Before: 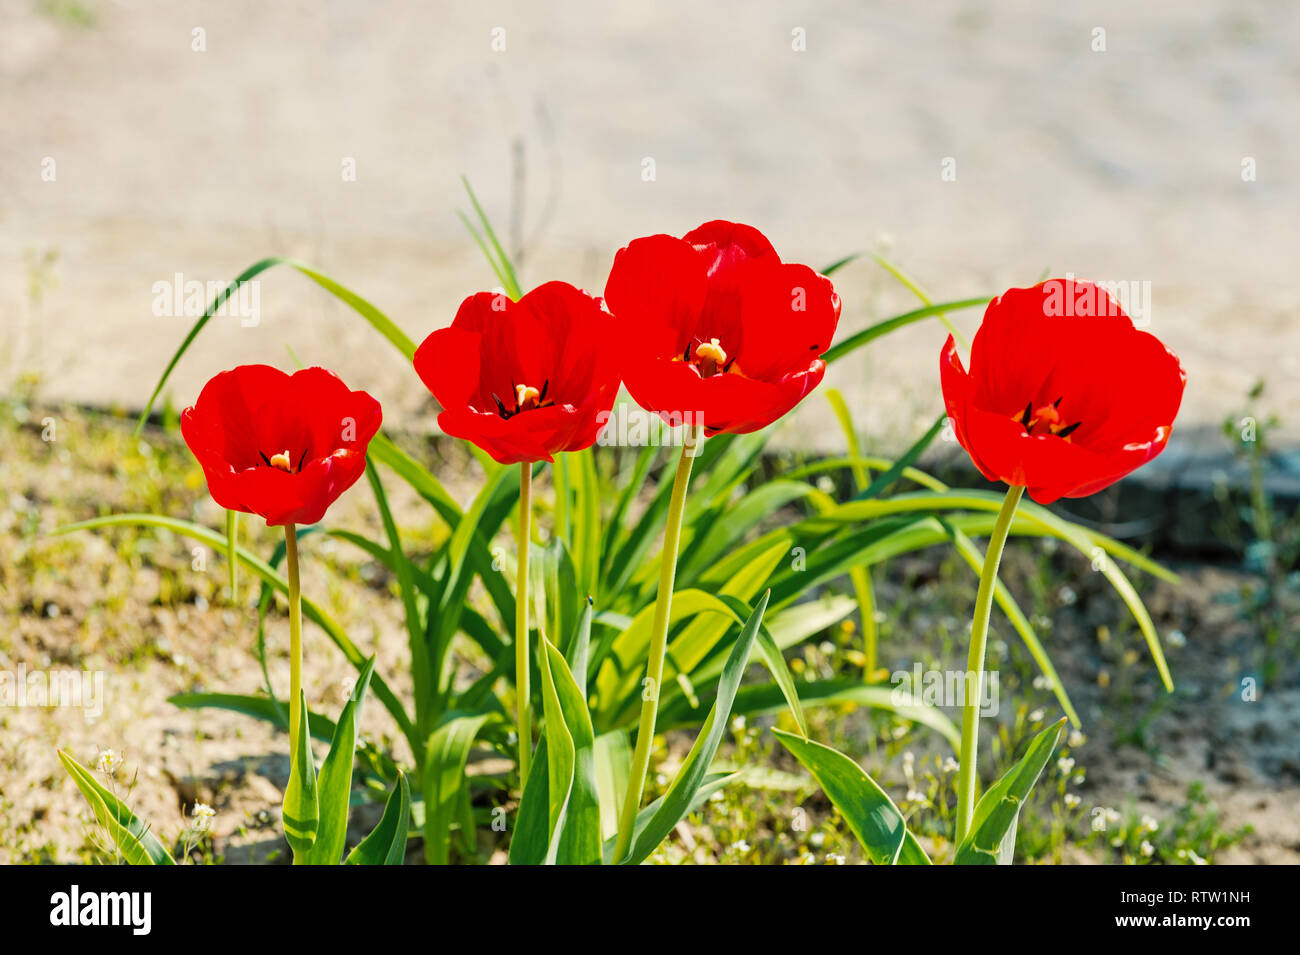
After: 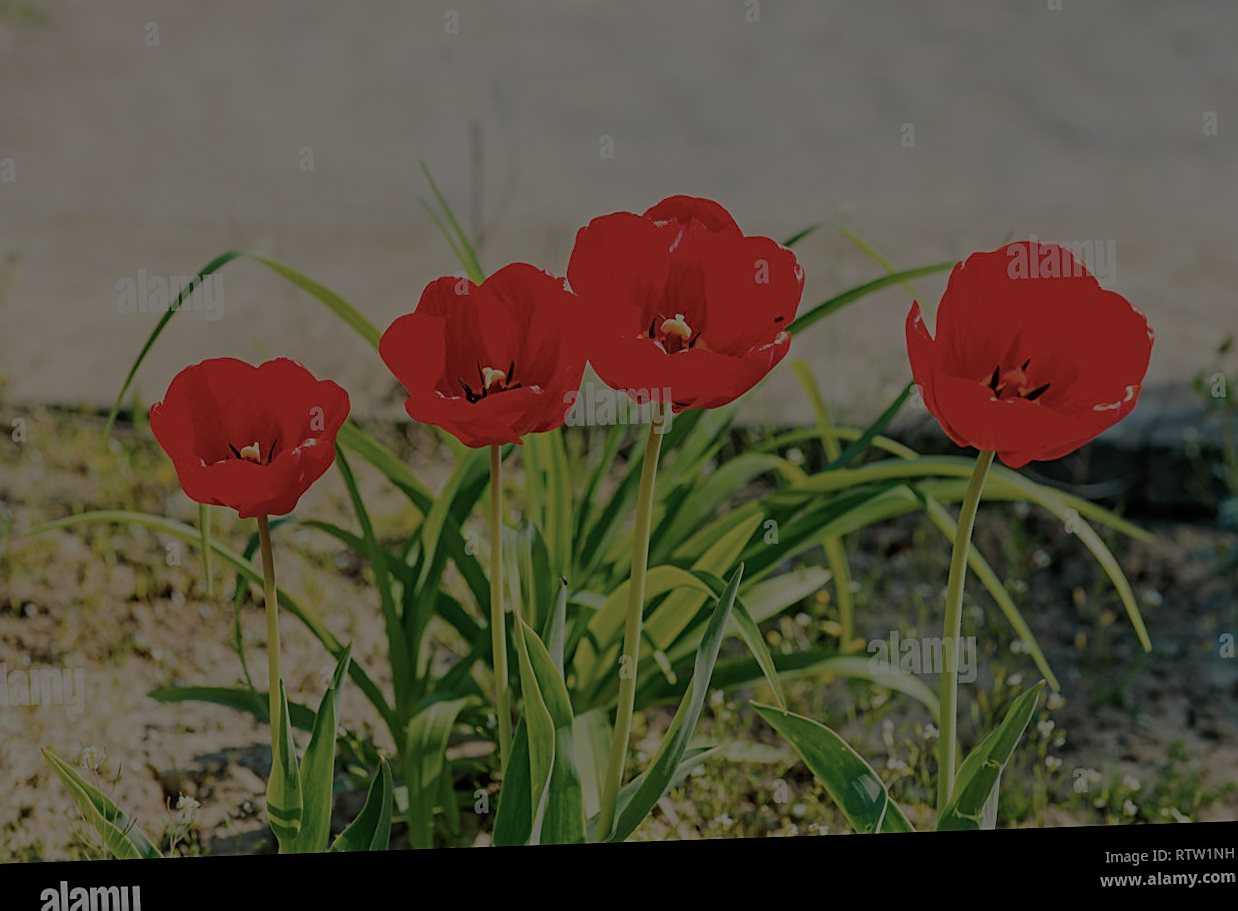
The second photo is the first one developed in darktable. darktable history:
sharpen: on, module defaults
color balance rgb: perceptual brilliance grading › global brilliance -48.39%
rotate and perspective: rotation -2.12°, lens shift (vertical) 0.009, lens shift (horizontal) -0.008, automatic cropping original format, crop left 0.036, crop right 0.964, crop top 0.05, crop bottom 0.959
